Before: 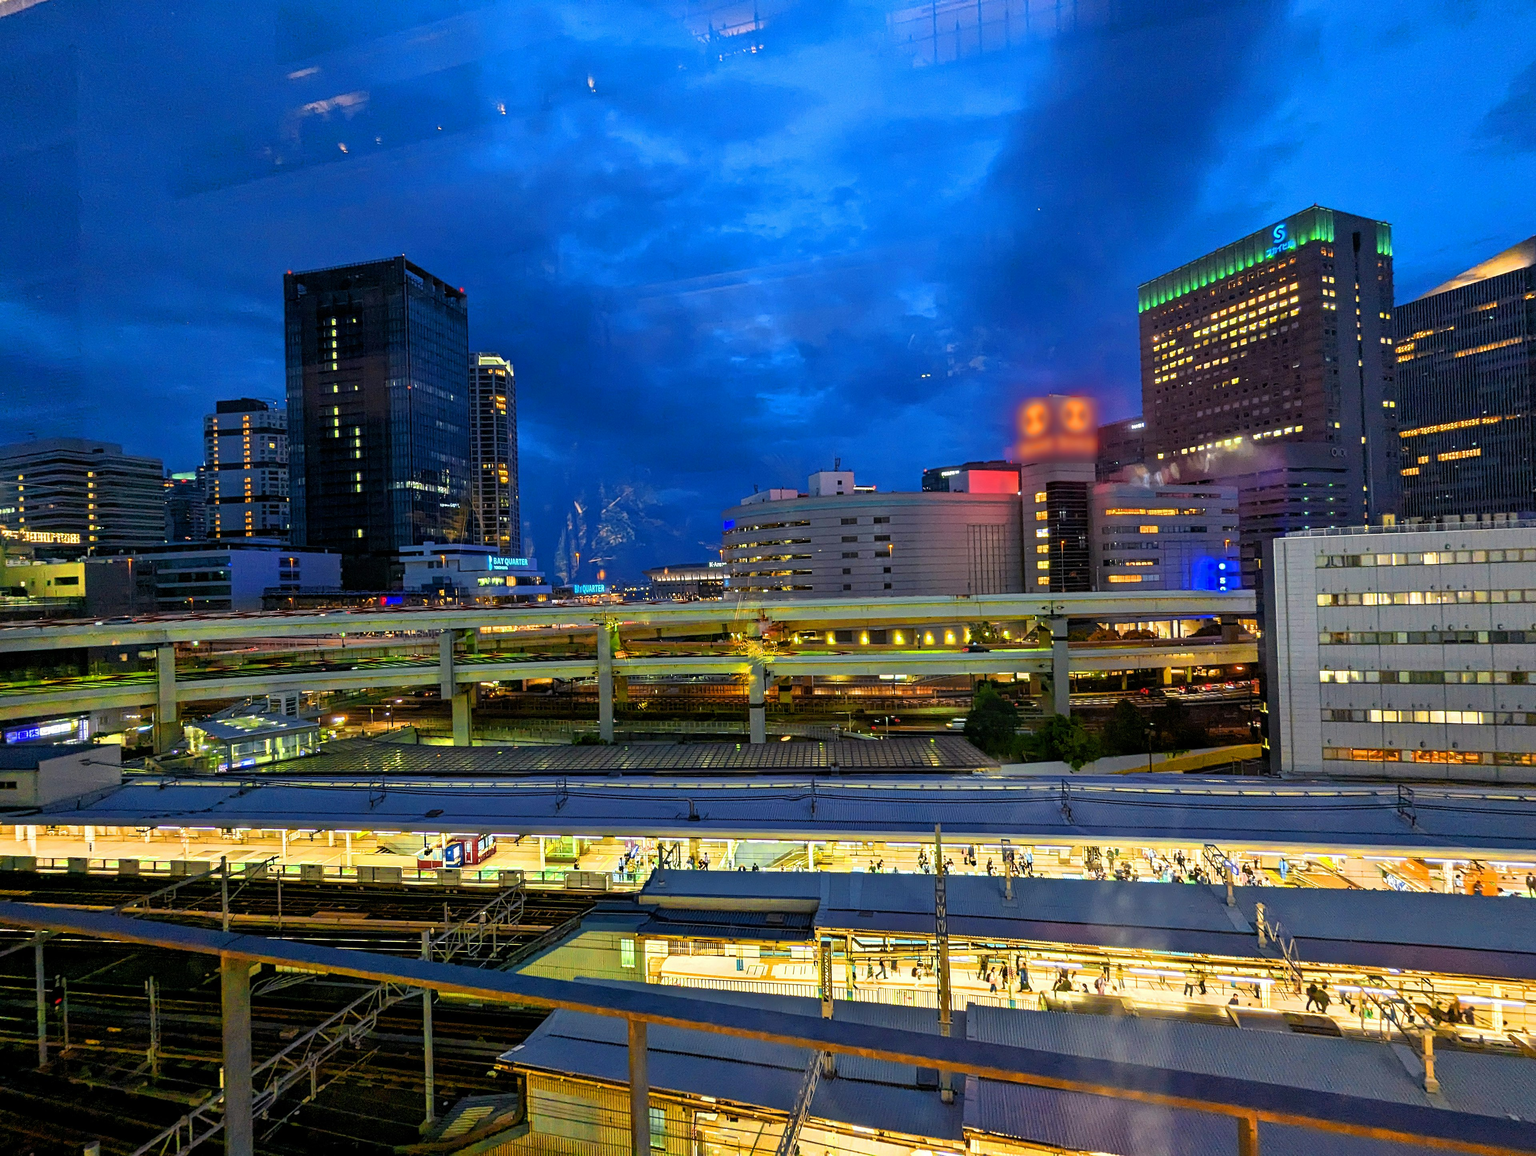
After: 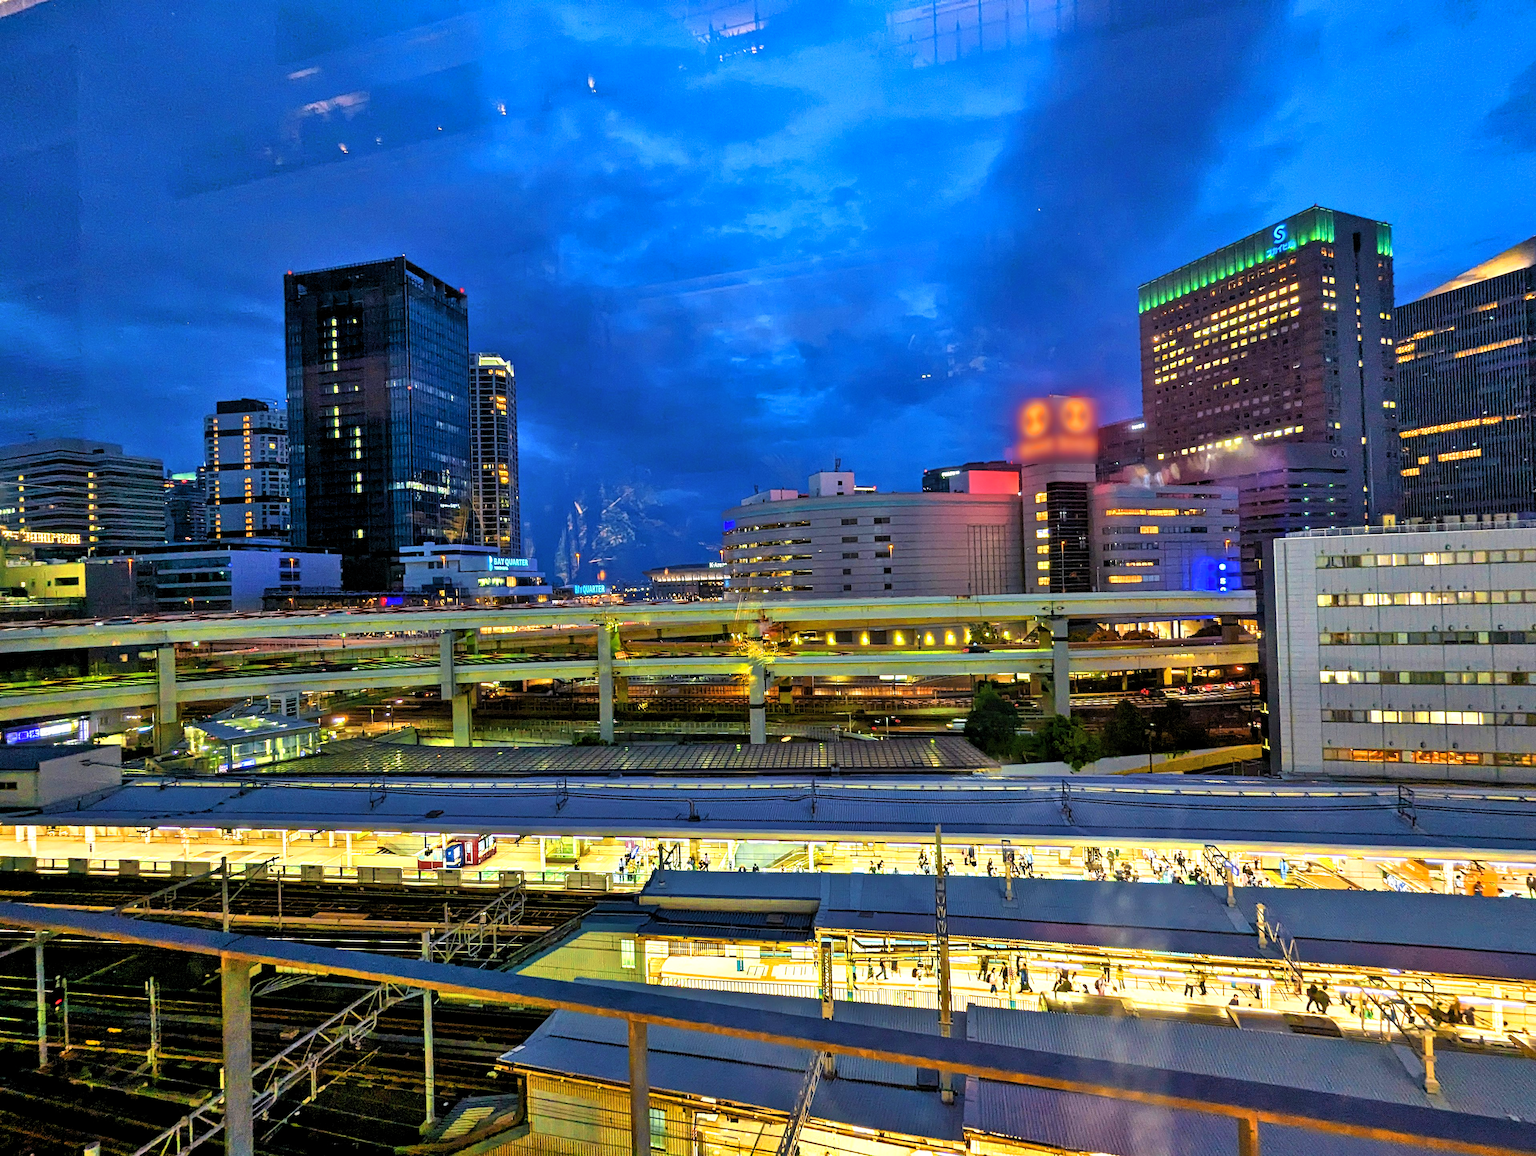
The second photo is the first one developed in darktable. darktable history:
levels: white 99.9%, levels [0.016, 0.484, 0.953]
exposure: exposure 0.201 EV, compensate exposure bias true, compensate highlight preservation false
velvia: on, module defaults
shadows and highlights: highlights color adjustment 56.14%, low approximation 0.01, soften with gaussian
